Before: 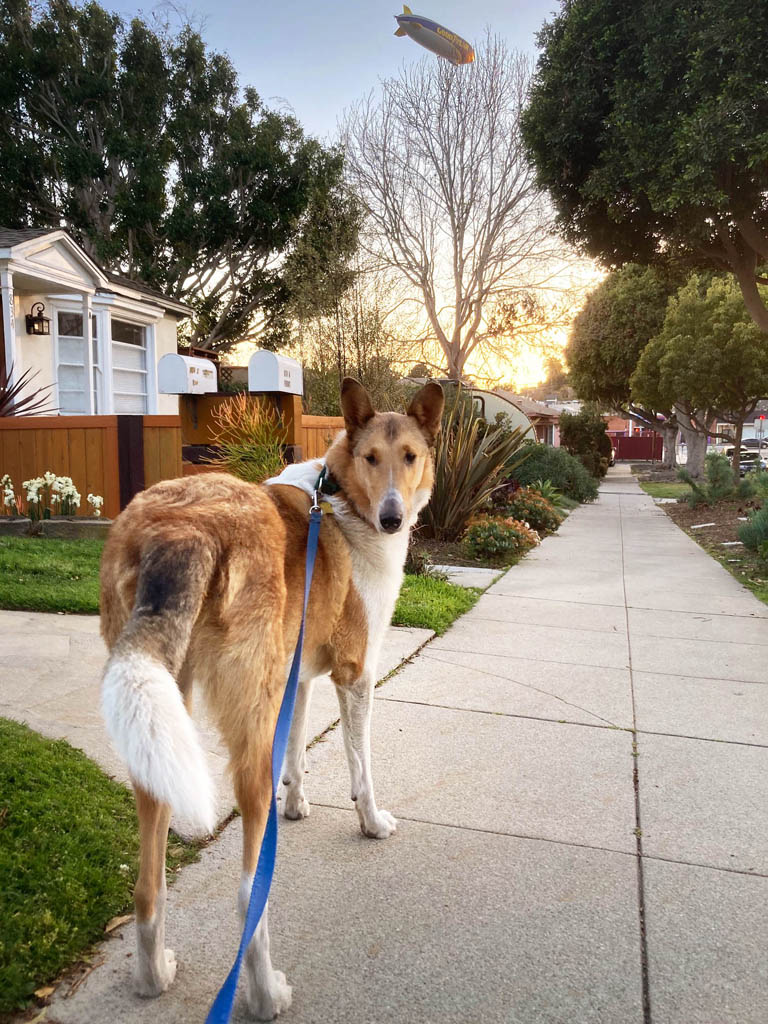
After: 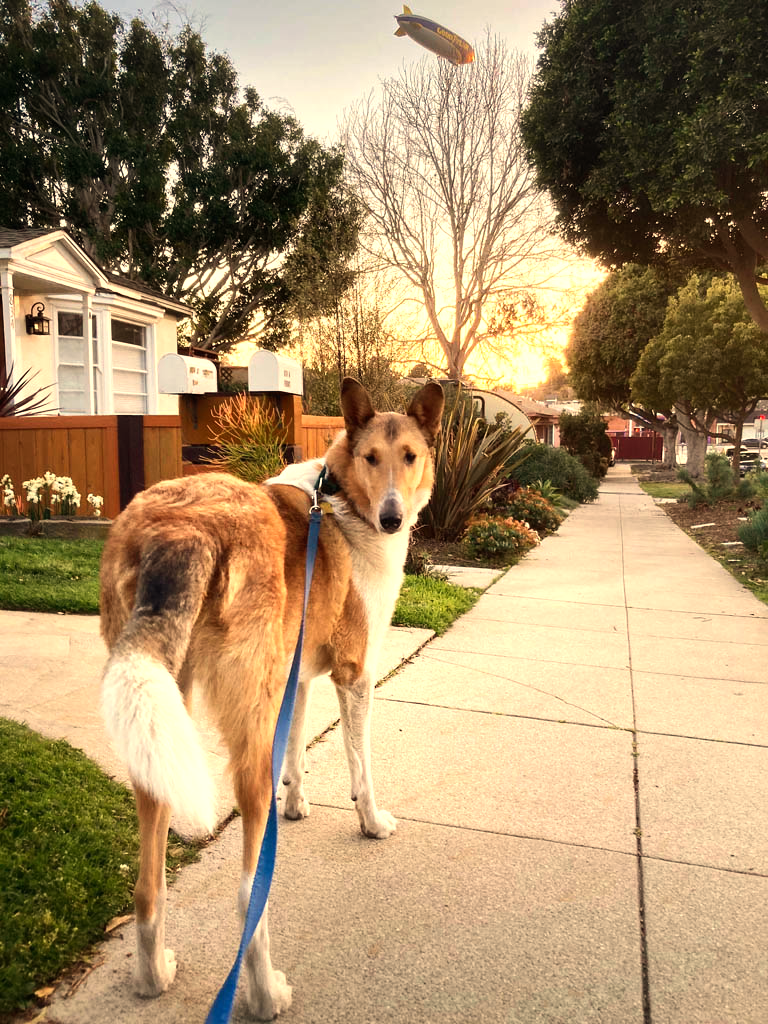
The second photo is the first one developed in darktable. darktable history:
white balance: red 1.138, green 0.996, blue 0.812
tone equalizer: -8 EV -0.417 EV, -7 EV -0.389 EV, -6 EV -0.333 EV, -5 EV -0.222 EV, -3 EV 0.222 EV, -2 EV 0.333 EV, -1 EV 0.389 EV, +0 EV 0.417 EV, edges refinement/feathering 500, mask exposure compensation -1.57 EV, preserve details no
